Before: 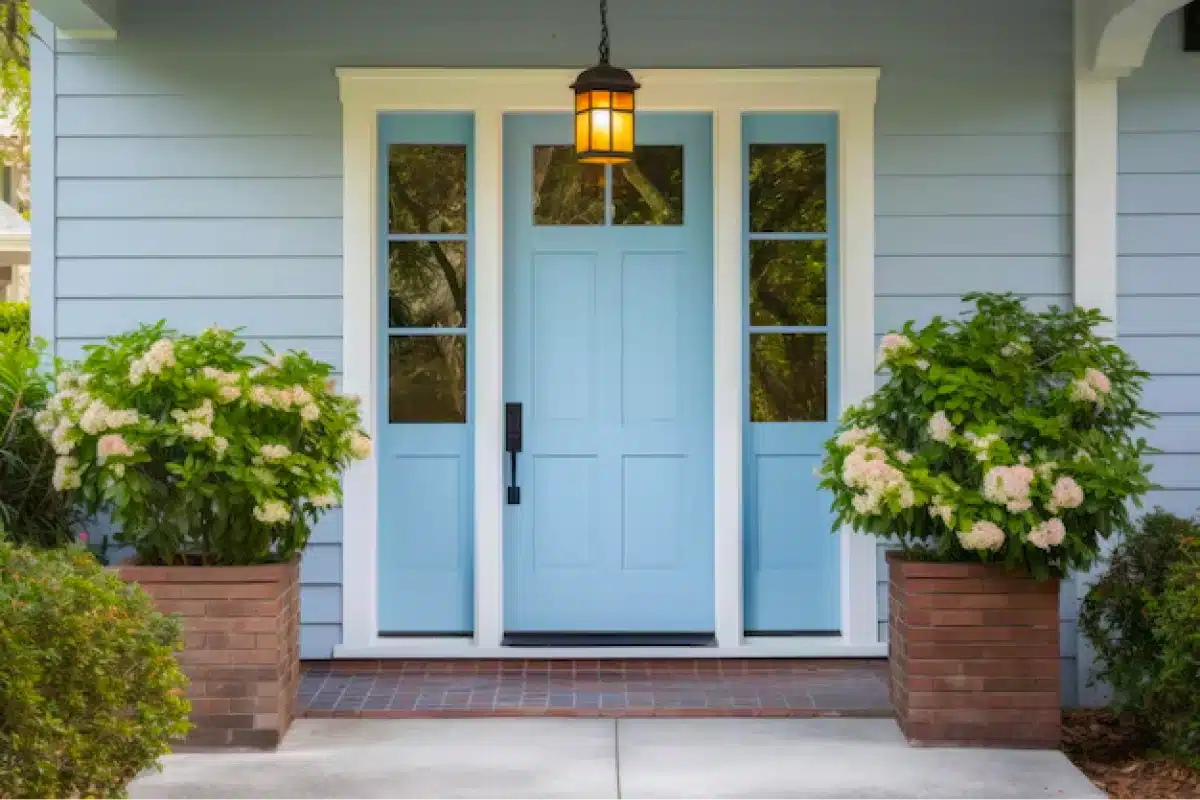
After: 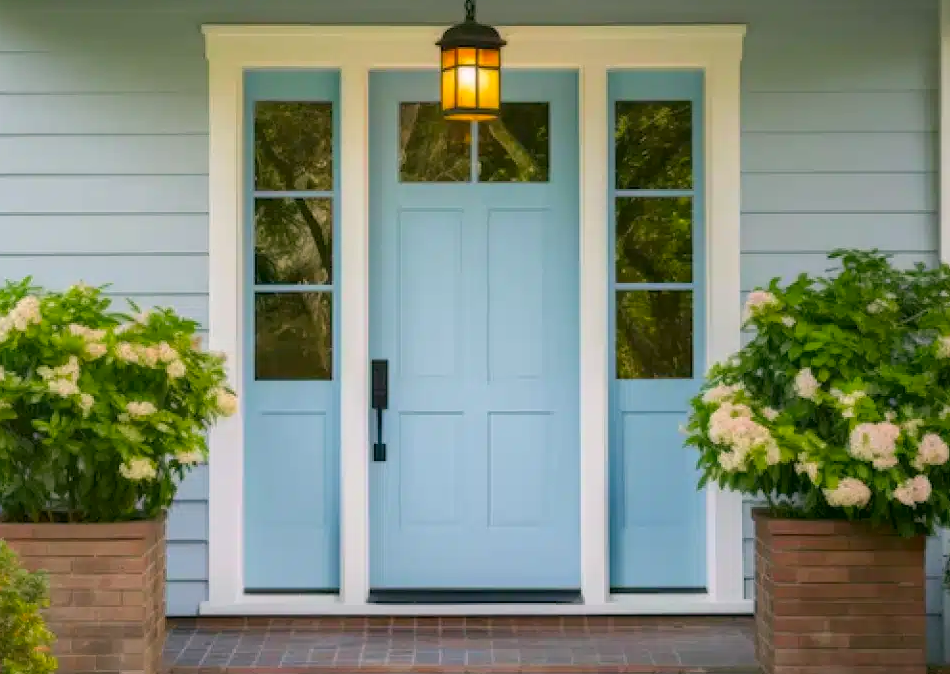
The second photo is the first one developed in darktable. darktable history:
color correction: highlights a* 4.02, highlights b* 4.98, shadows a* -7.55, shadows b* 4.98
crop: left 11.225%, top 5.381%, right 9.565%, bottom 10.314%
